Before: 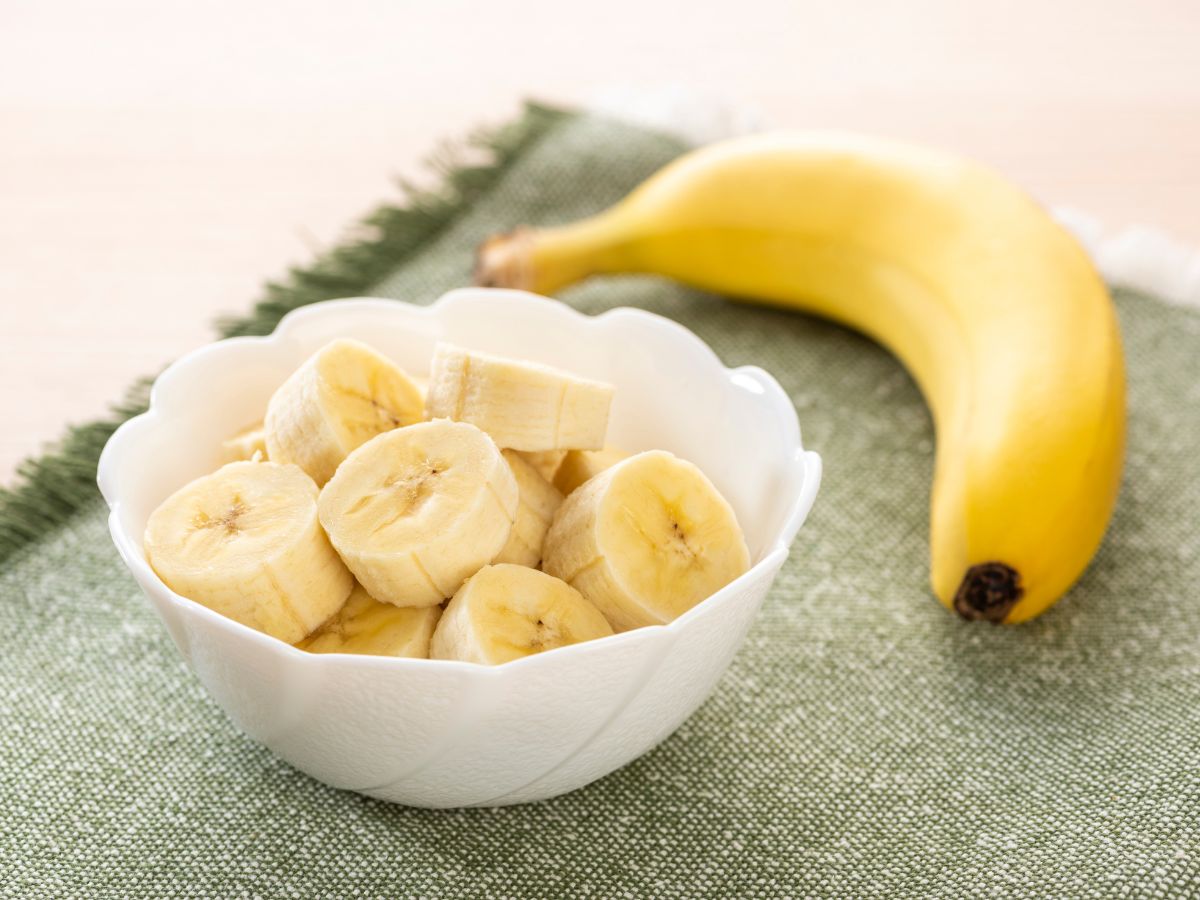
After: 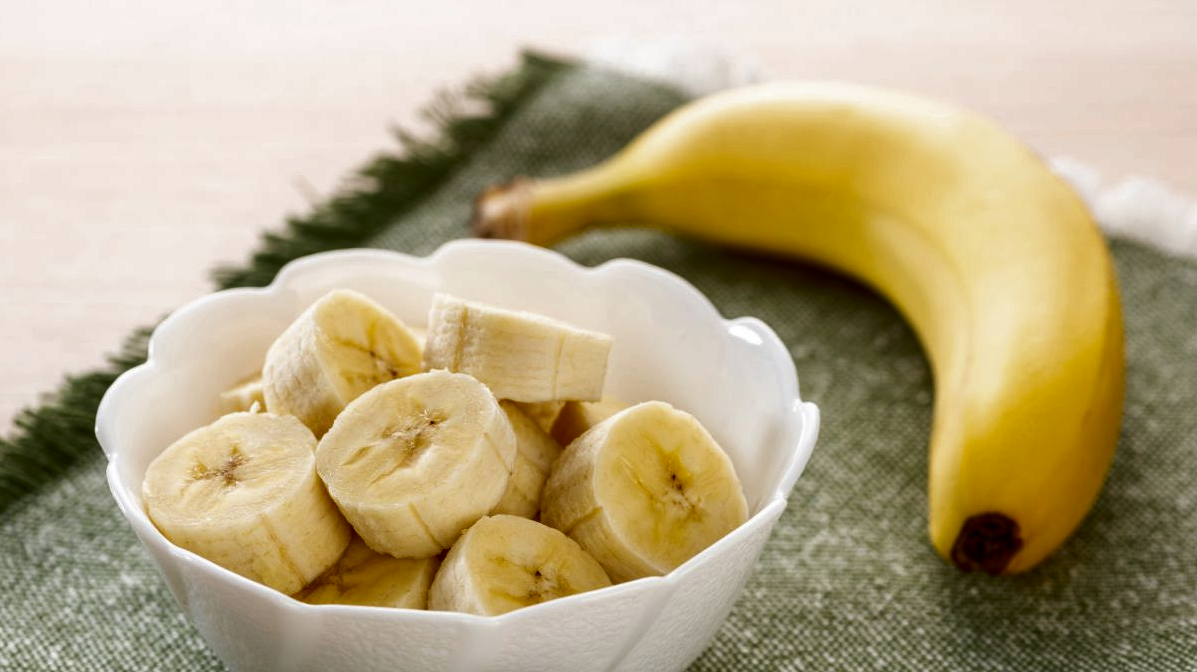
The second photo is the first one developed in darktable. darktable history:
crop: left 0.198%, top 5.506%, bottom 19.82%
contrast brightness saturation: brightness -0.523
